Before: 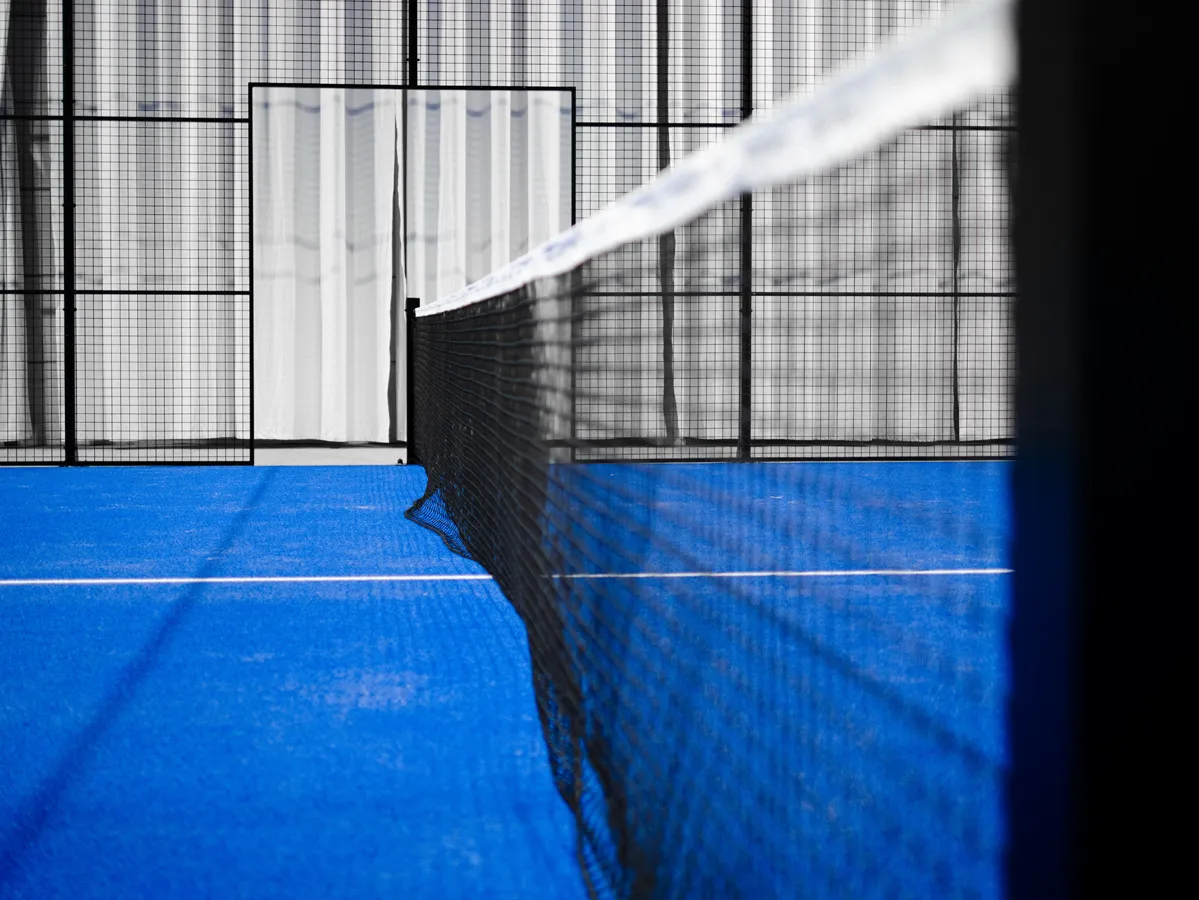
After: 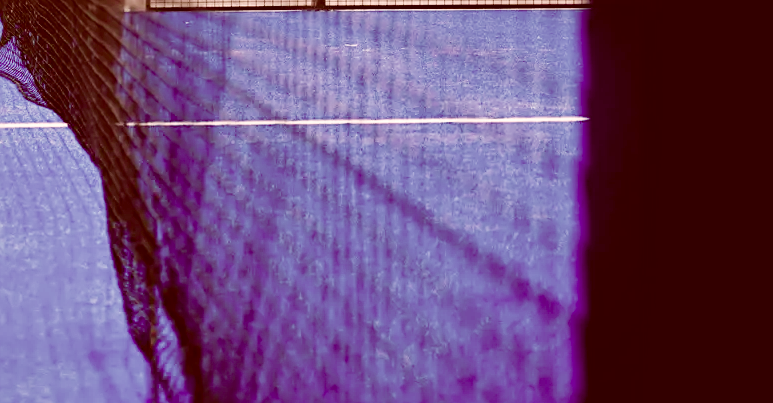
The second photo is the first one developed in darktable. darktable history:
crop and rotate: left 35.509%, top 50.238%, bottom 4.934%
local contrast: mode bilateral grid, contrast 20, coarseness 50, detail 120%, midtone range 0.2
color correction: highlights a* 9.03, highlights b* 8.71, shadows a* 40, shadows b* 40, saturation 0.8
color balance rgb: shadows lift › chroma 1%, shadows lift › hue 113°, highlights gain › chroma 0.2%, highlights gain › hue 333°, perceptual saturation grading › global saturation 20%, perceptual saturation grading › highlights -50%, perceptual saturation grading › shadows 25%, contrast -10%
base curve: curves: ch0 [(0, 0) (0.028, 0.03) (0.121, 0.232) (0.46, 0.748) (0.859, 0.968) (1, 1)], preserve colors none
tone curve: curves: ch0 [(0, 0) (0.584, 0.595) (1, 1)], preserve colors none
sharpen: on, module defaults
